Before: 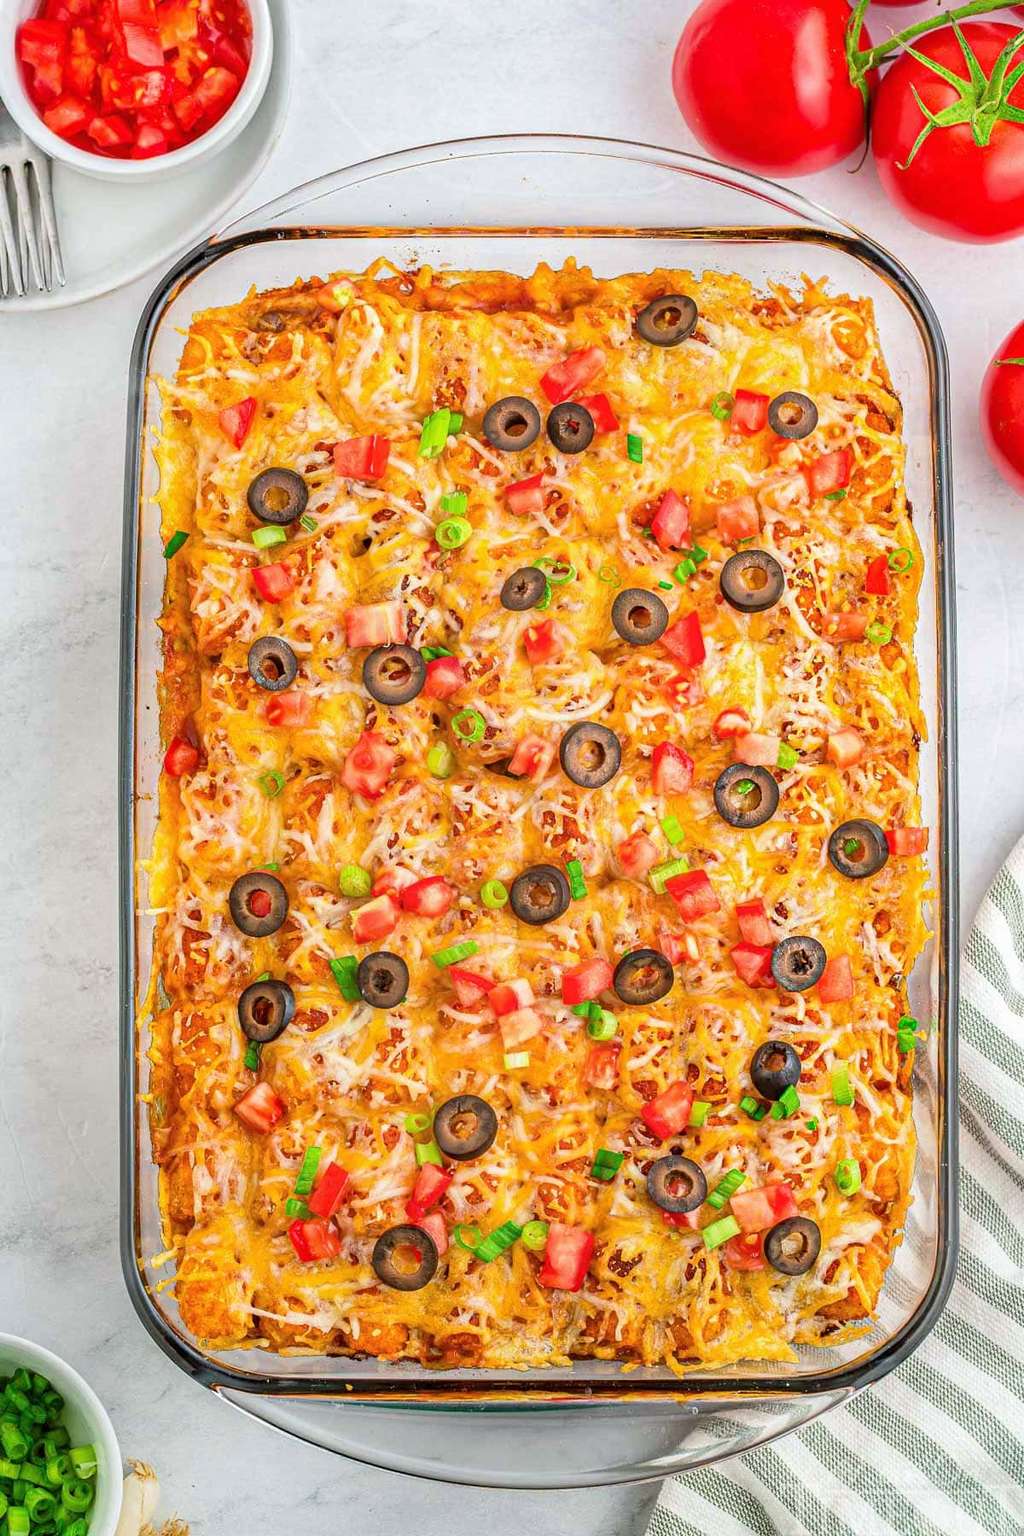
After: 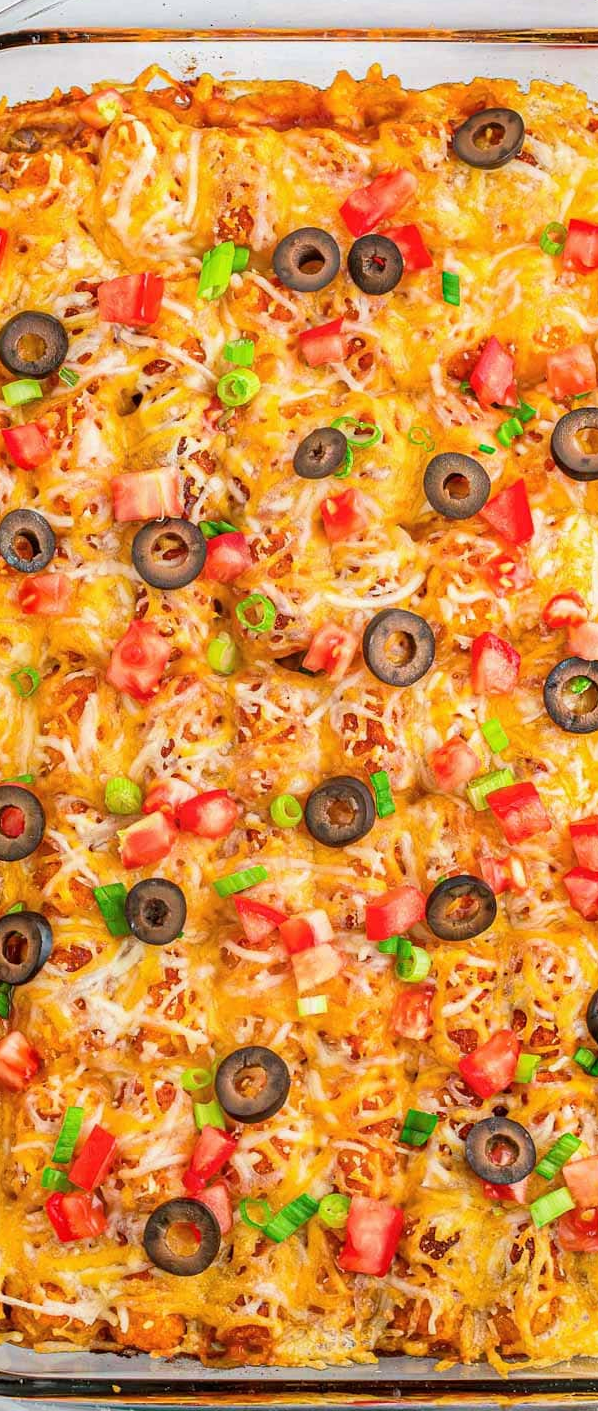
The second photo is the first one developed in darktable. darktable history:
crop and rotate: angle 0.024°, left 24.473%, top 13.159%, right 25.636%, bottom 8.389%
